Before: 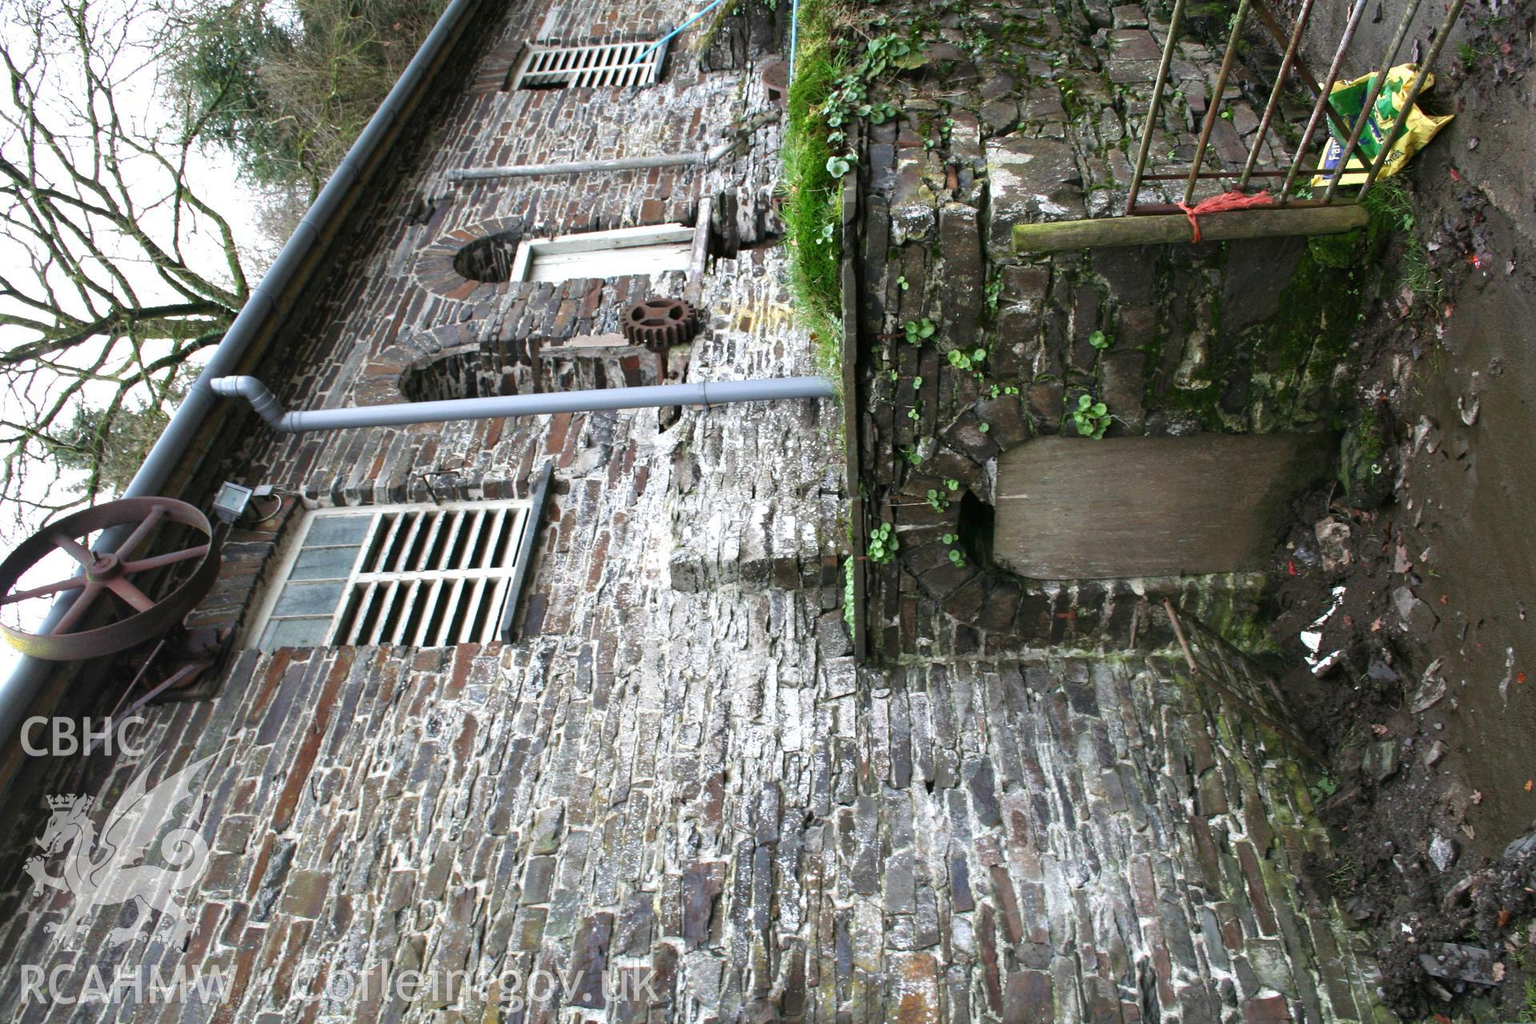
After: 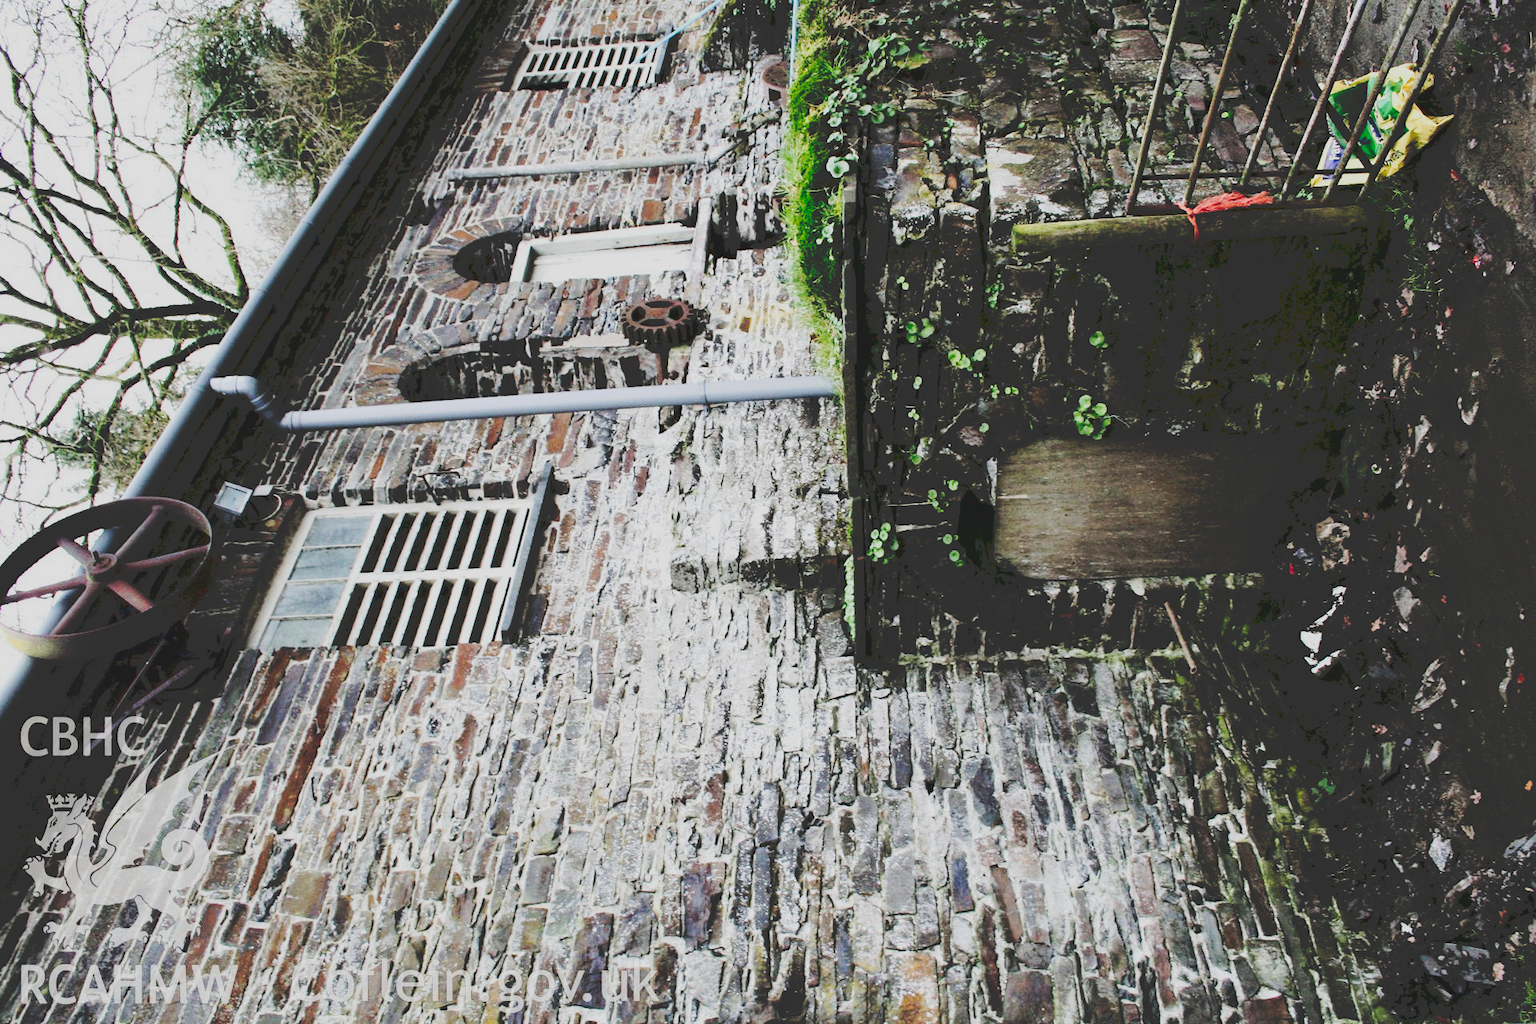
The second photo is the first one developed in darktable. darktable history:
filmic rgb: black relative exposure -5 EV, hardness 2.88, contrast 1.4, highlights saturation mix -30%
tone curve: curves: ch0 [(0, 0) (0.003, 0.198) (0.011, 0.198) (0.025, 0.198) (0.044, 0.198) (0.069, 0.201) (0.1, 0.202) (0.136, 0.207) (0.177, 0.212) (0.224, 0.222) (0.277, 0.27) (0.335, 0.332) (0.399, 0.422) (0.468, 0.542) (0.543, 0.626) (0.623, 0.698) (0.709, 0.764) (0.801, 0.82) (0.898, 0.863) (1, 1)], preserve colors none
bloom: size 3%, threshold 100%, strength 0%
